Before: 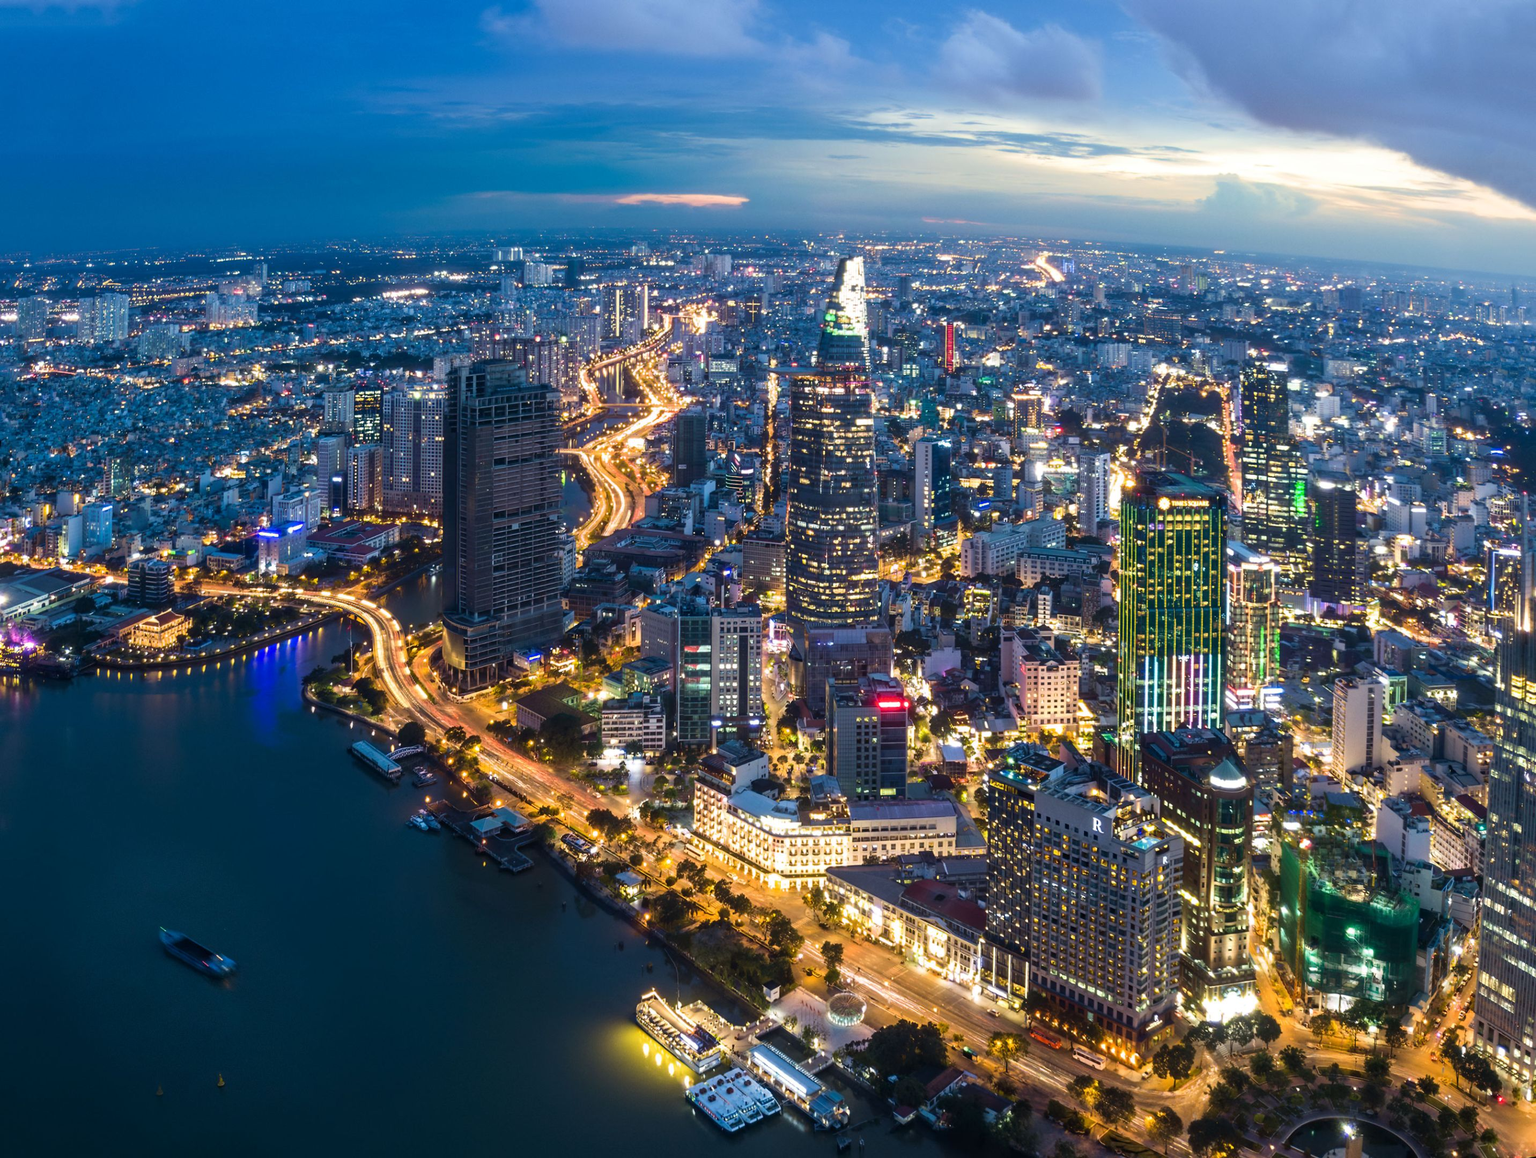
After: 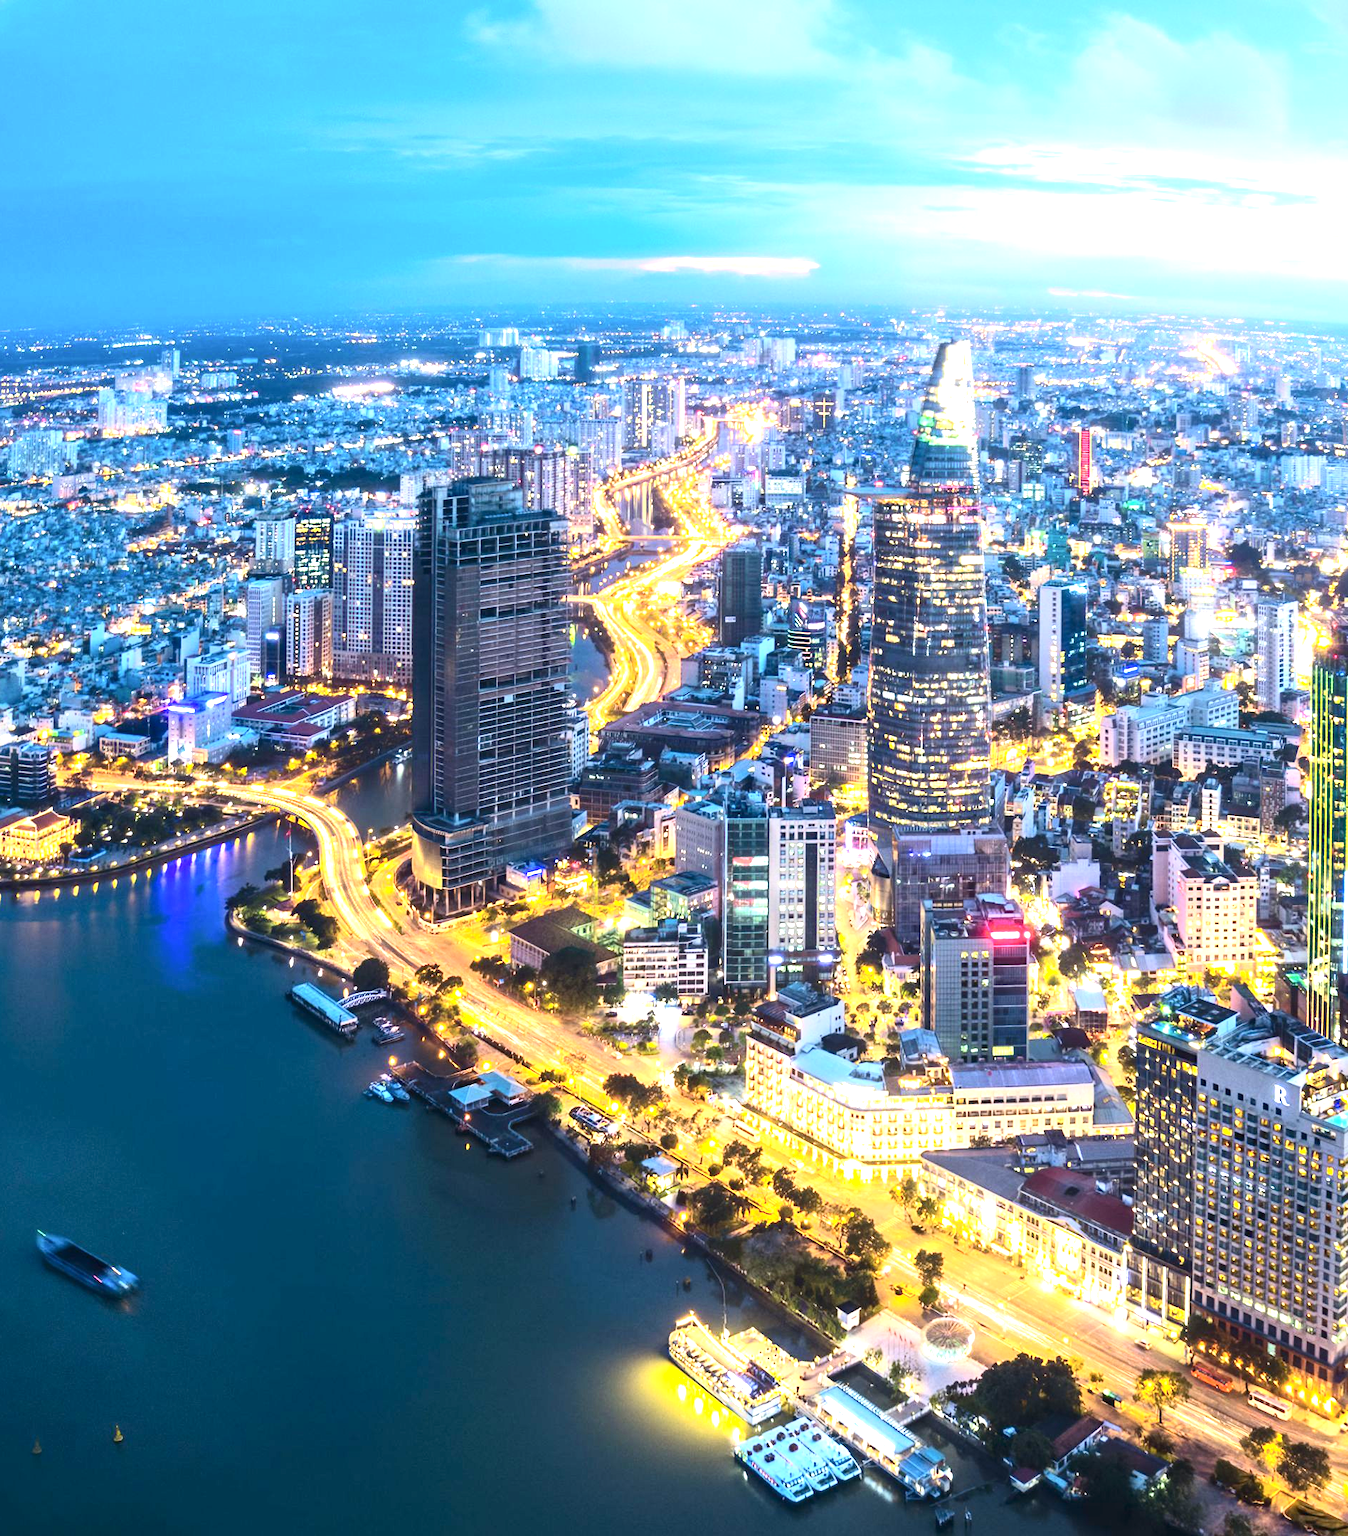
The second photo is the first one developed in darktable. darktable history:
contrast brightness saturation: contrast 0.238, brightness 0.088
crop and rotate: left 8.635%, right 25.183%
exposure: black level correction 0, exposure 1.588 EV, compensate highlight preservation false
